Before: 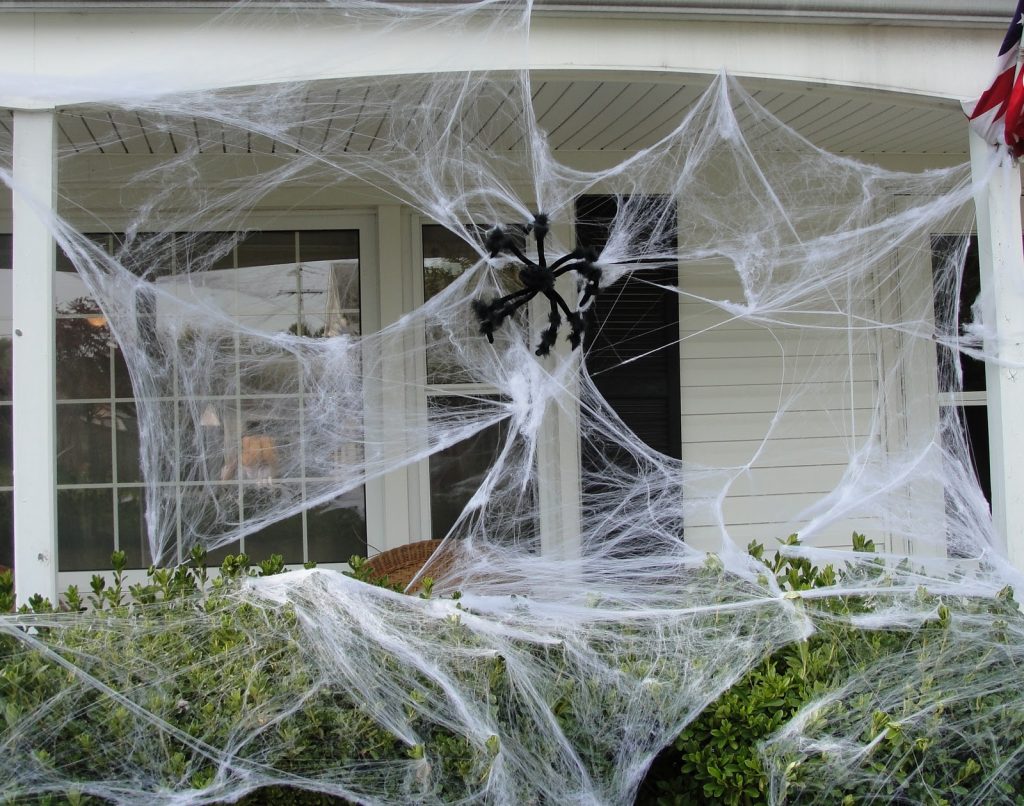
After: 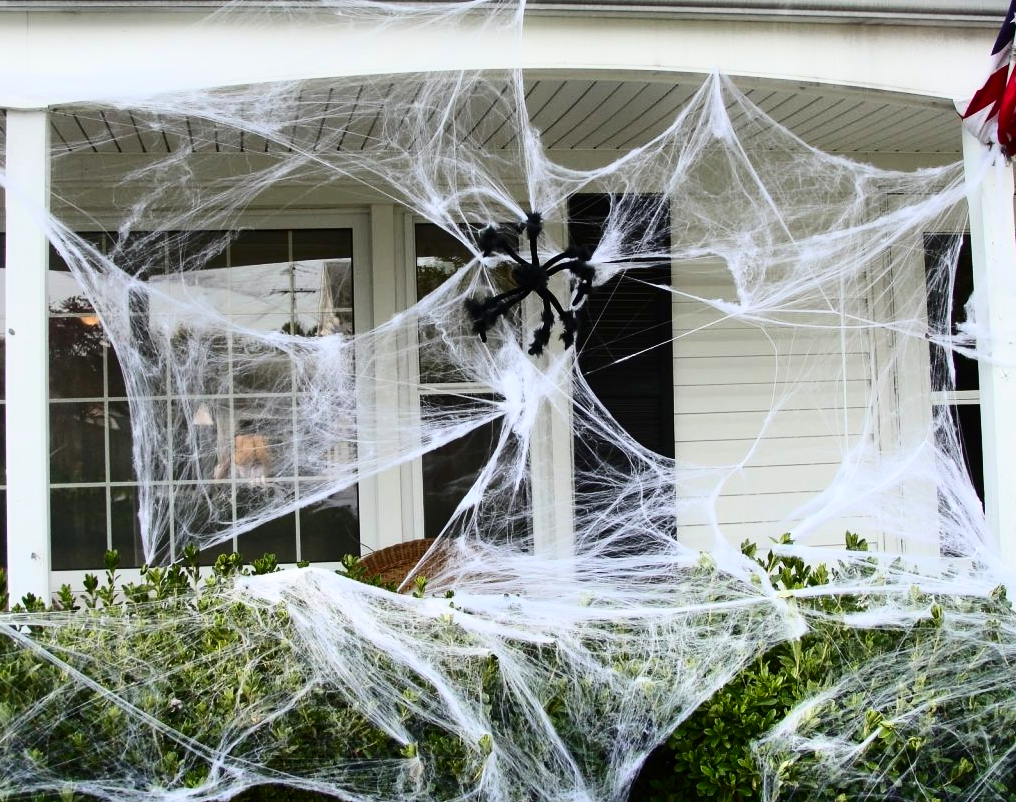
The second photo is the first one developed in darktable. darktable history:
contrast brightness saturation: contrast 0.4, brightness 0.111, saturation 0.209
crop and rotate: left 0.753%, top 0.136%, bottom 0.29%
